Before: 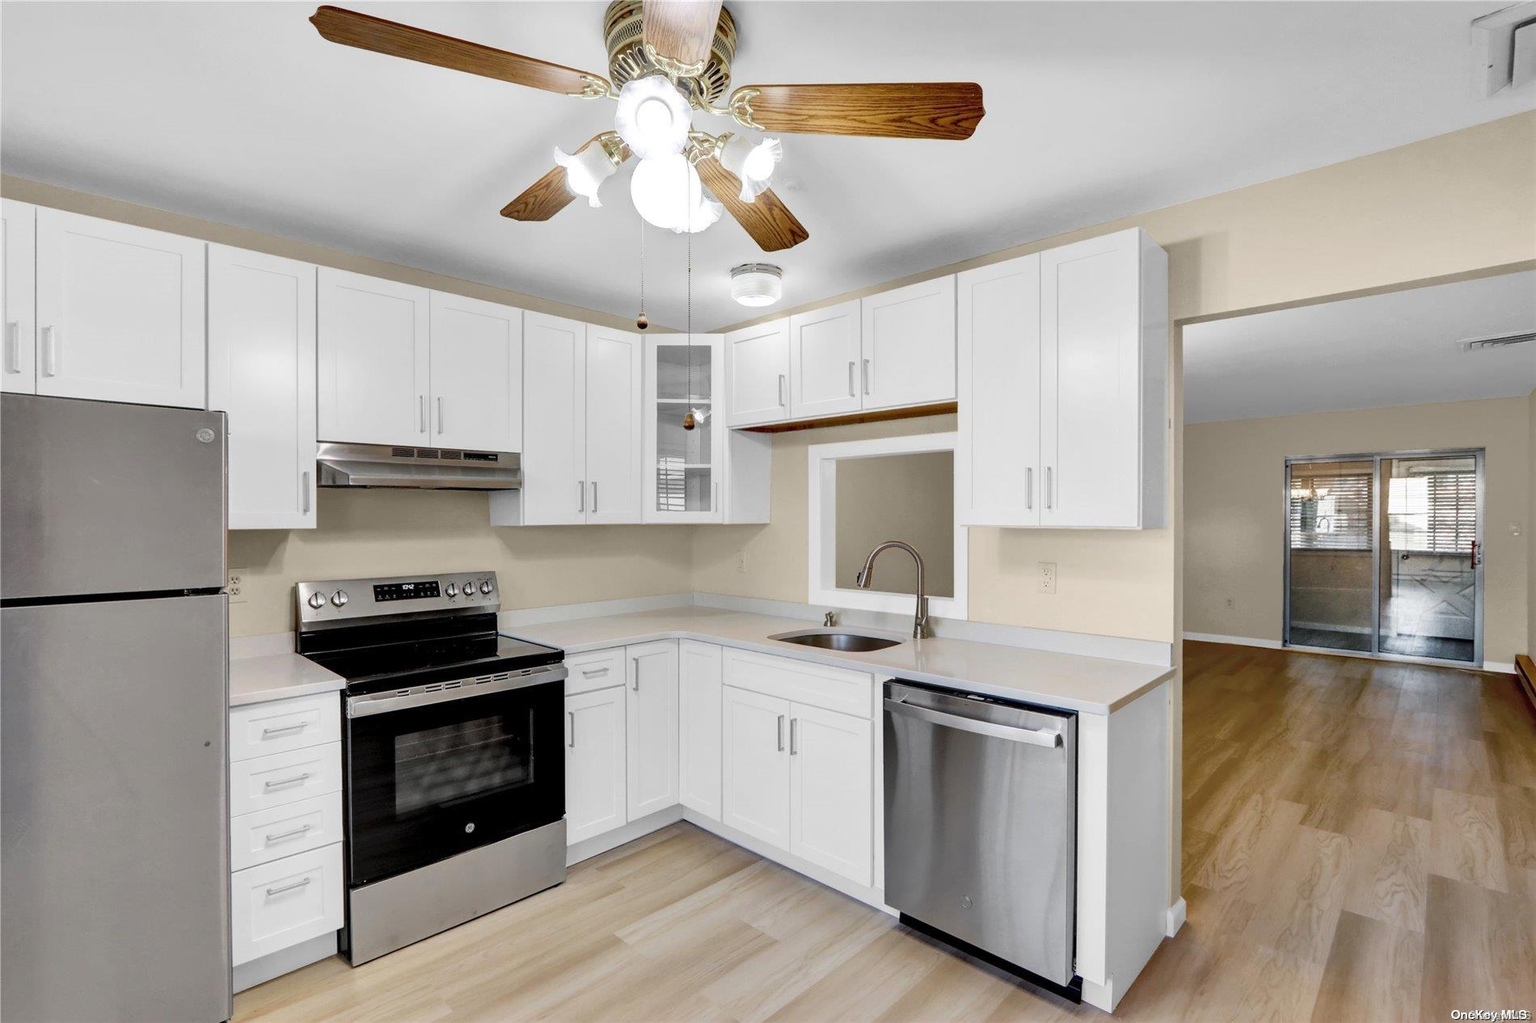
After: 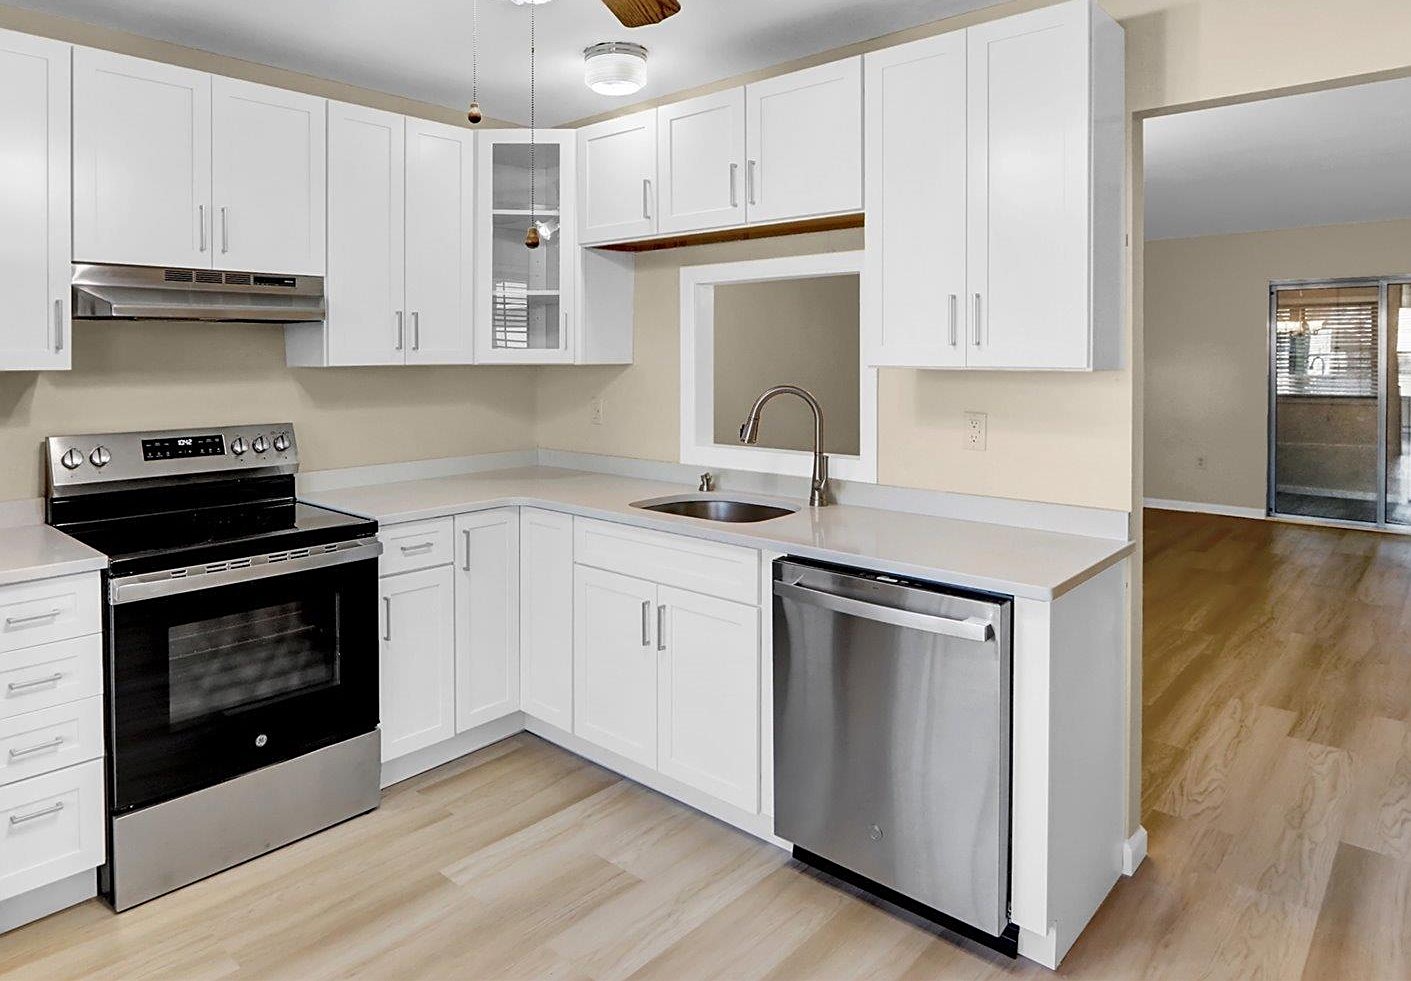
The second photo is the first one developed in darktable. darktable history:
crop: left 16.884%, top 22.476%, right 8.801%
sharpen: on, module defaults
